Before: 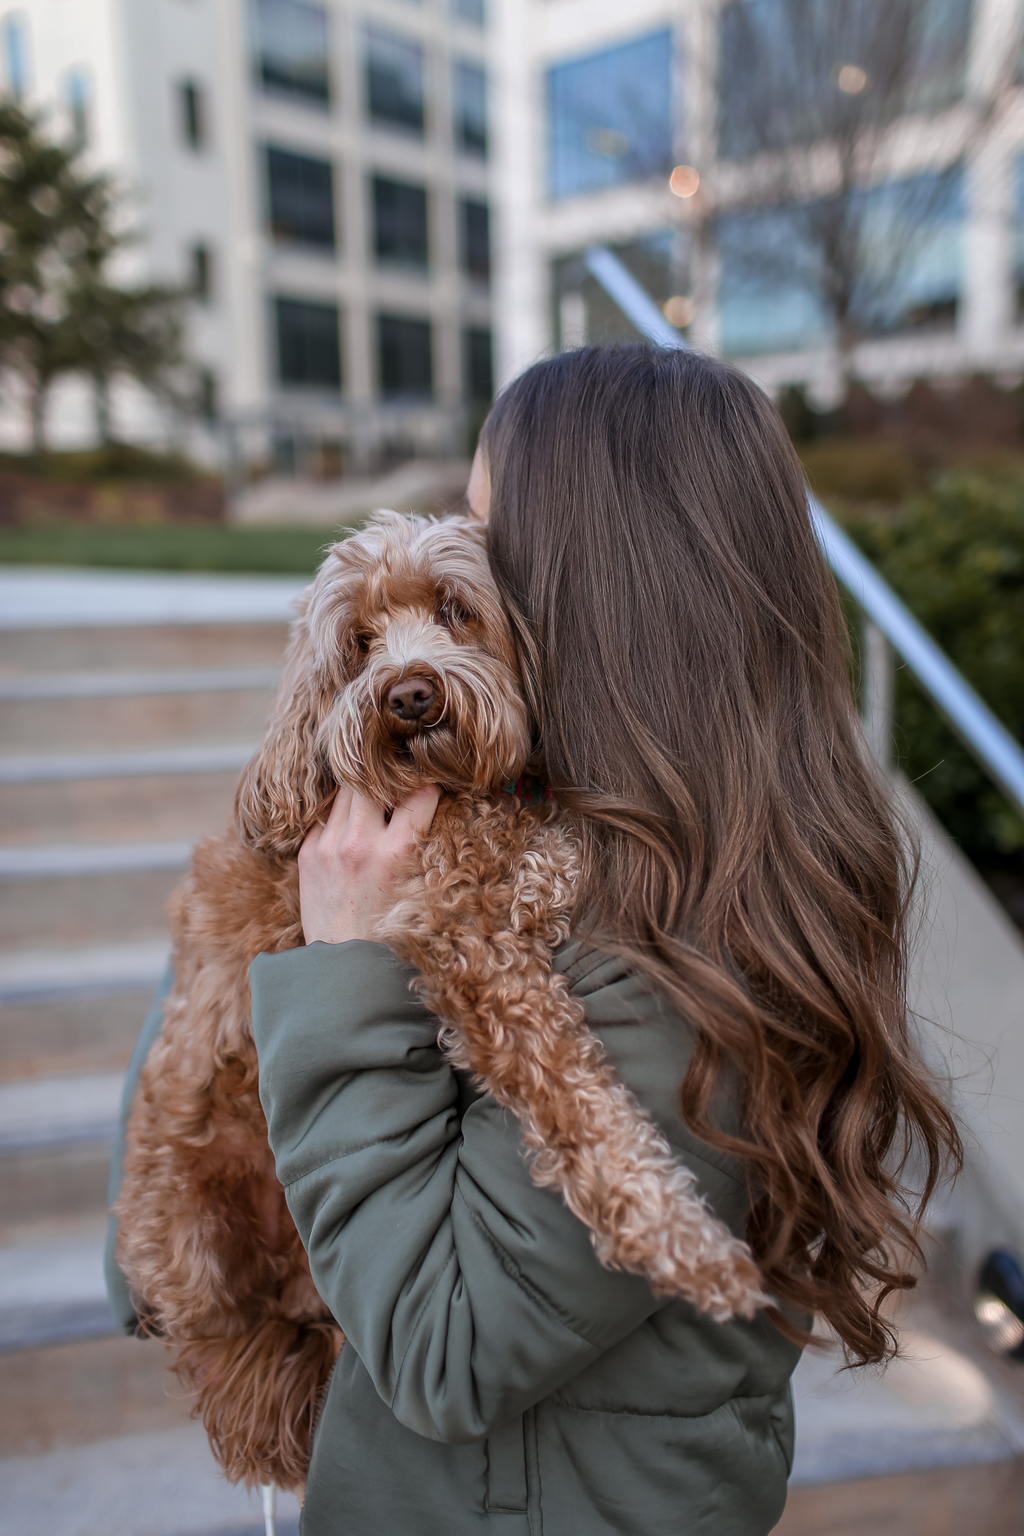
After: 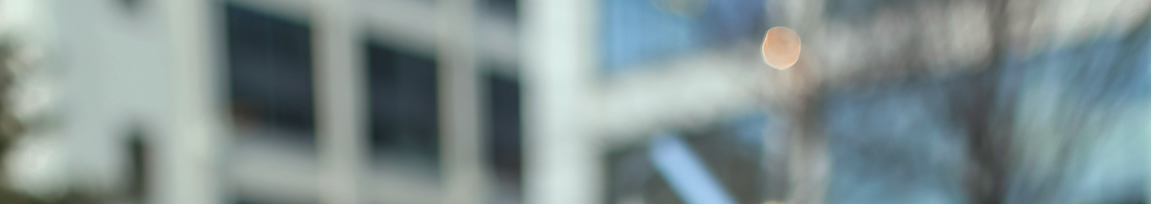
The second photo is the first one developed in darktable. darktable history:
color correction: highlights a* -8, highlights b* 3.1
crop and rotate: left 9.644%, top 9.491%, right 6.021%, bottom 80.509%
